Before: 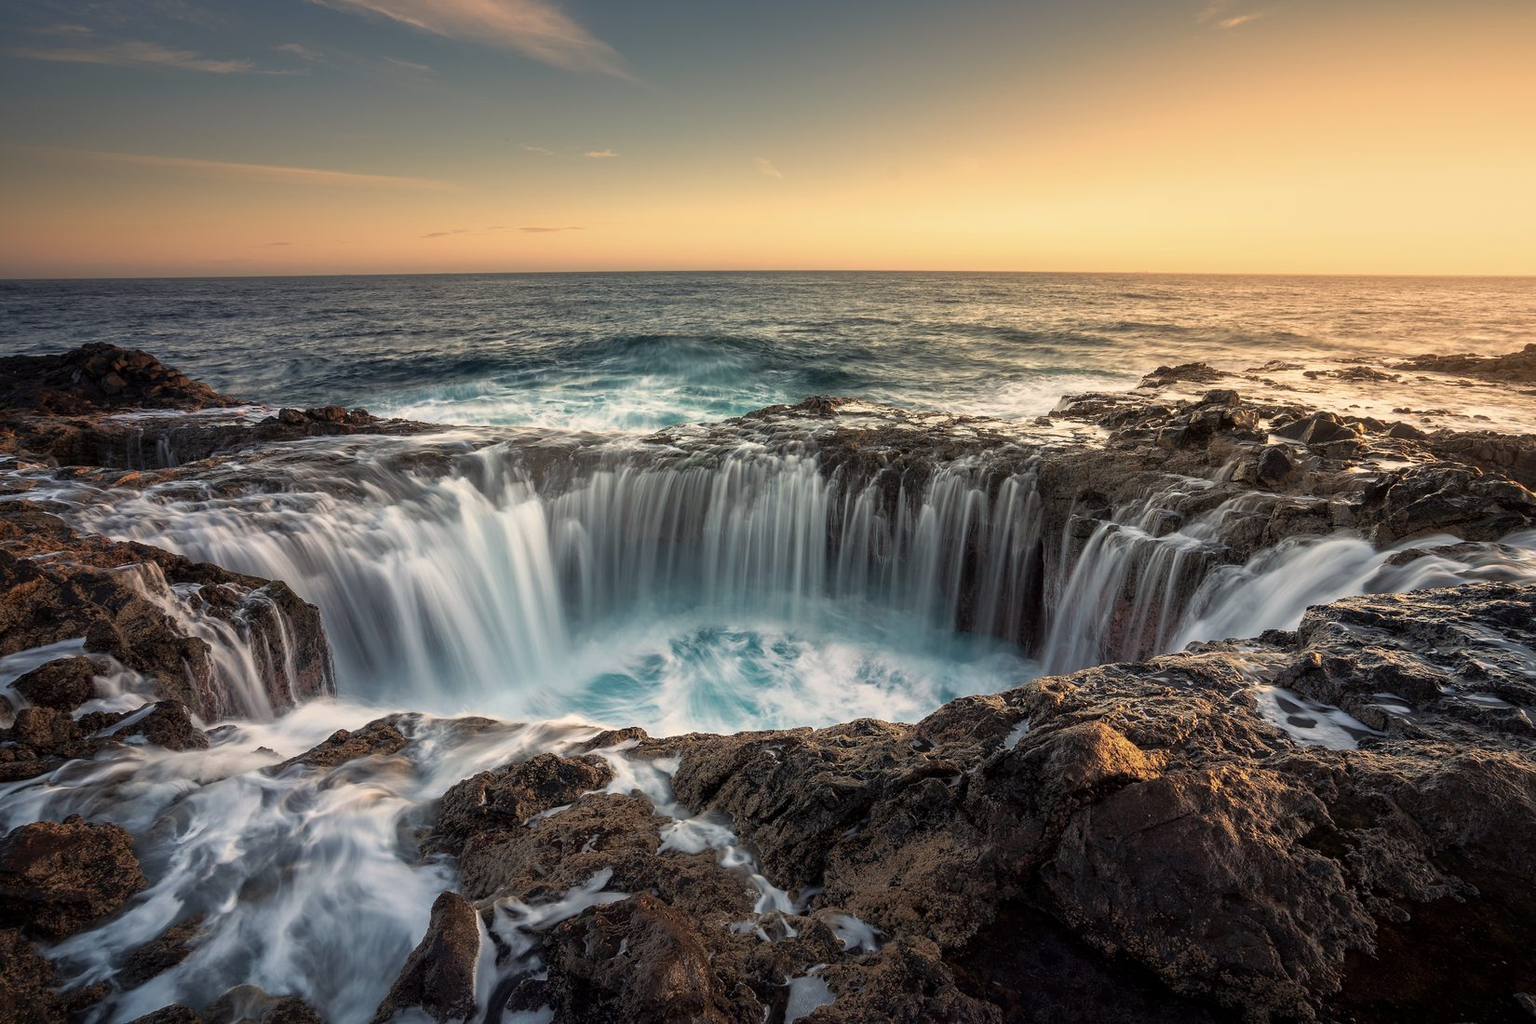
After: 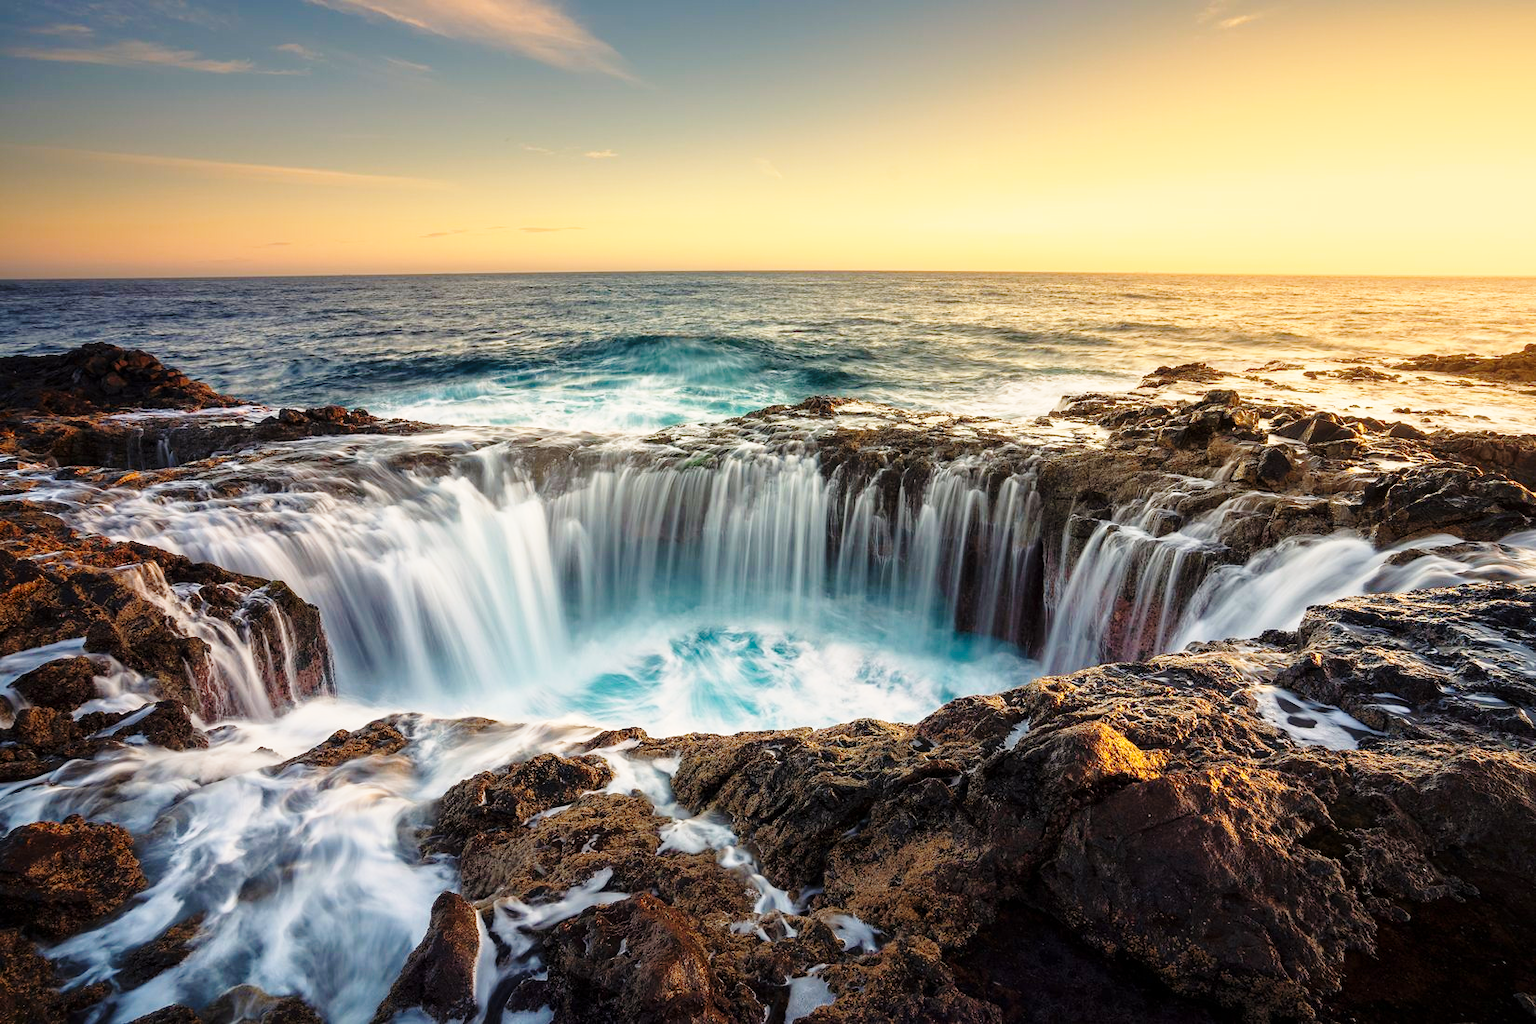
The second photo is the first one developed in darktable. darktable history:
color balance rgb: linear chroma grading › shadows 20.07%, linear chroma grading › highlights 3.092%, linear chroma grading › mid-tones 9.791%, perceptual saturation grading › global saturation 16.554%, global vibrance 20%
base curve: curves: ch0 [(0, 0) (0.028, 0.03) (0.121, 0.232) (0.46, 0.748) (0.859, 0.968) (1, 1)], preserve colors none
contrast brightness saturation: saturation -0.06
